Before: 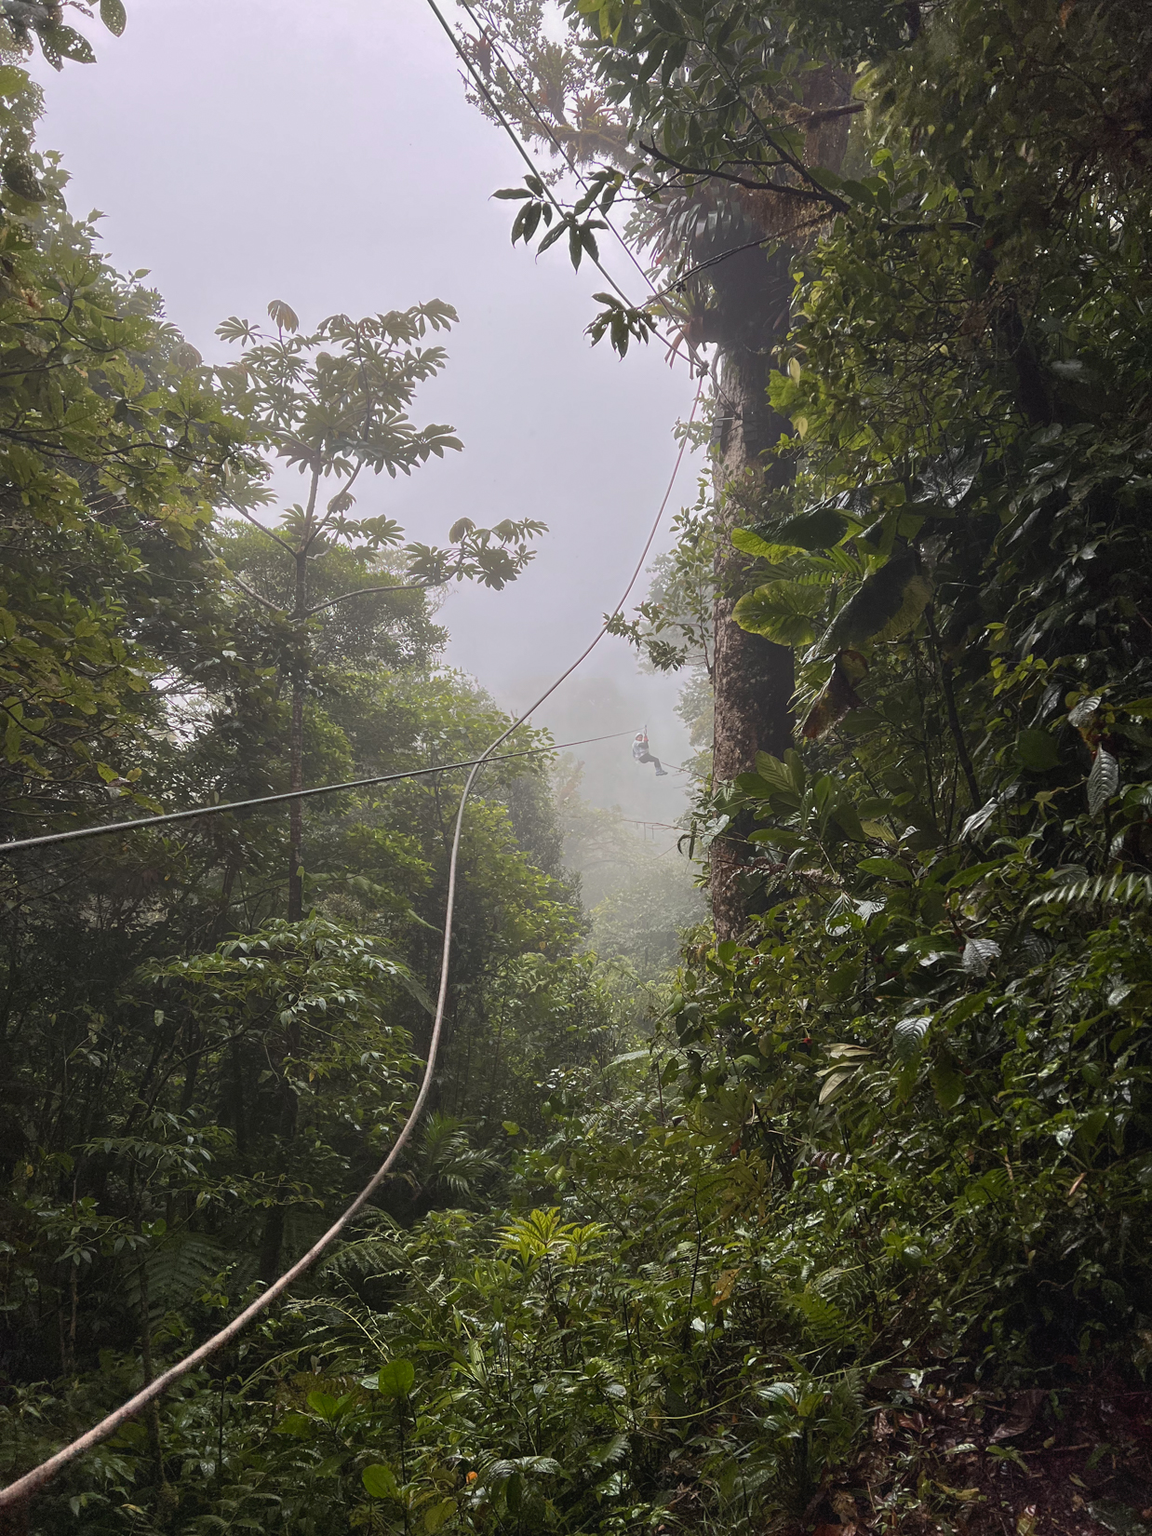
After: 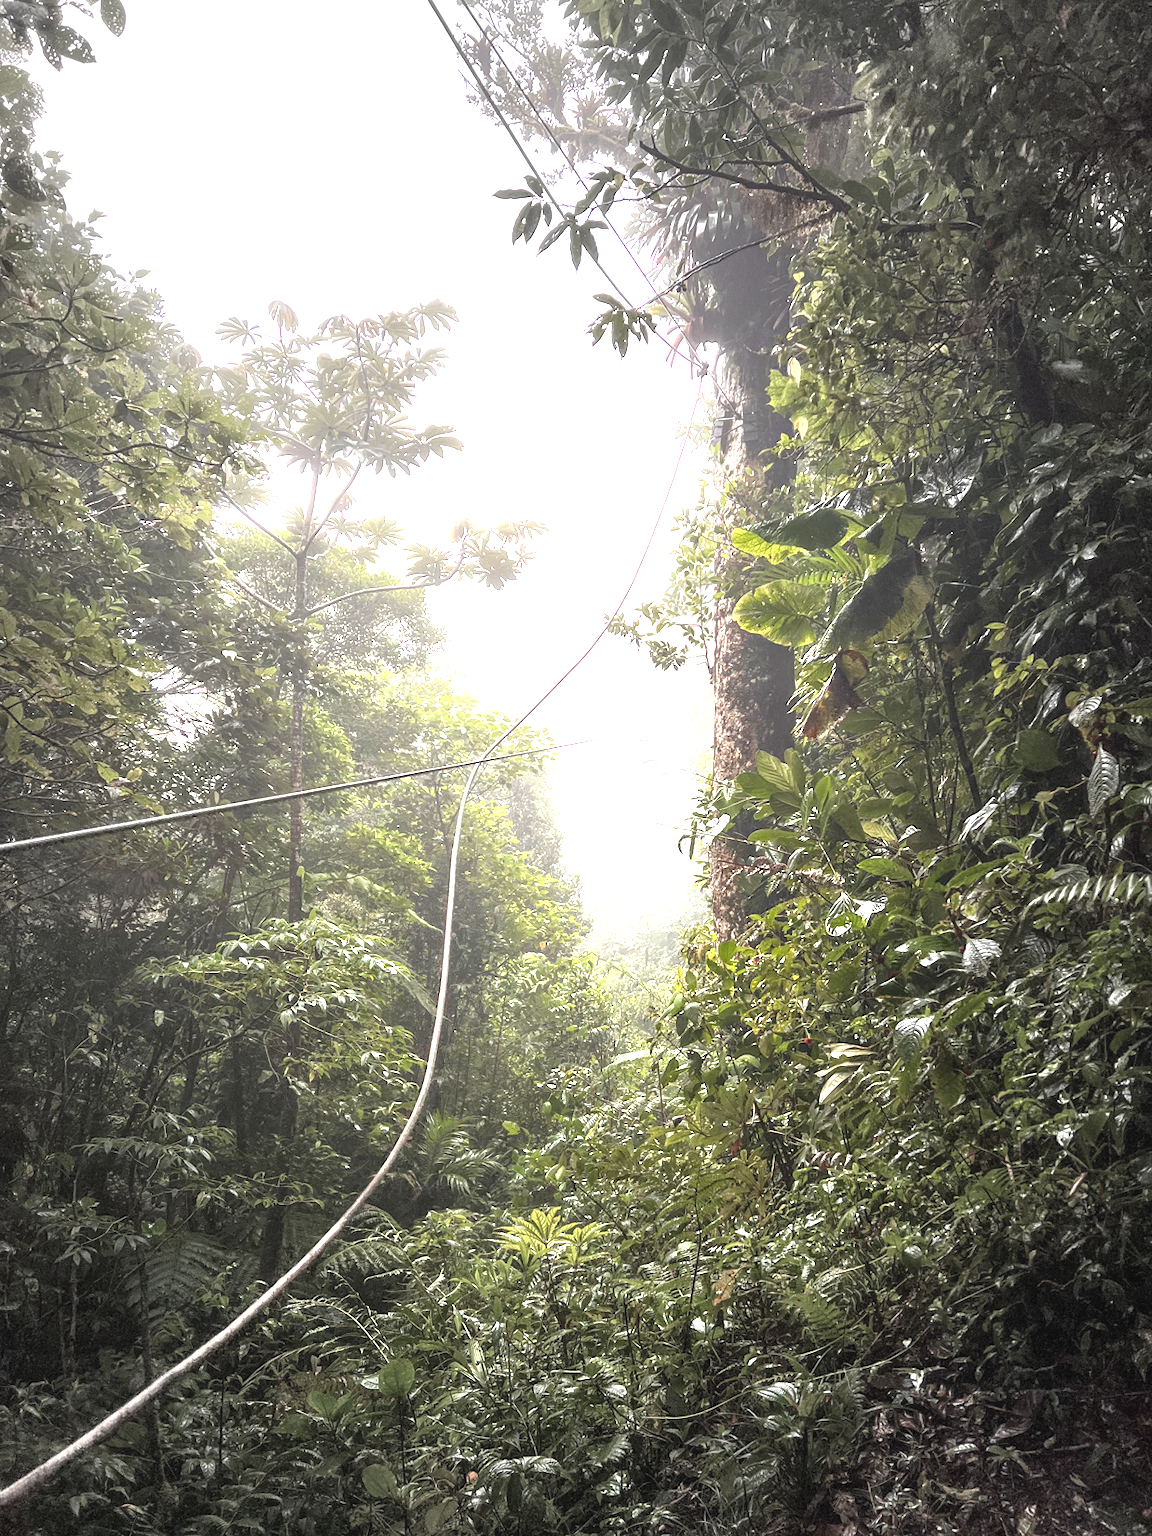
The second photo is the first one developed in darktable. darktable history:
vignetting: fall-off start 34.16%, fall-off radius 64.84%, saturation -0.655, width/height ratio 0.959
exposure: exposure 1.989 EV, compensate highlight preservation false
local contrast: on, module defaults
